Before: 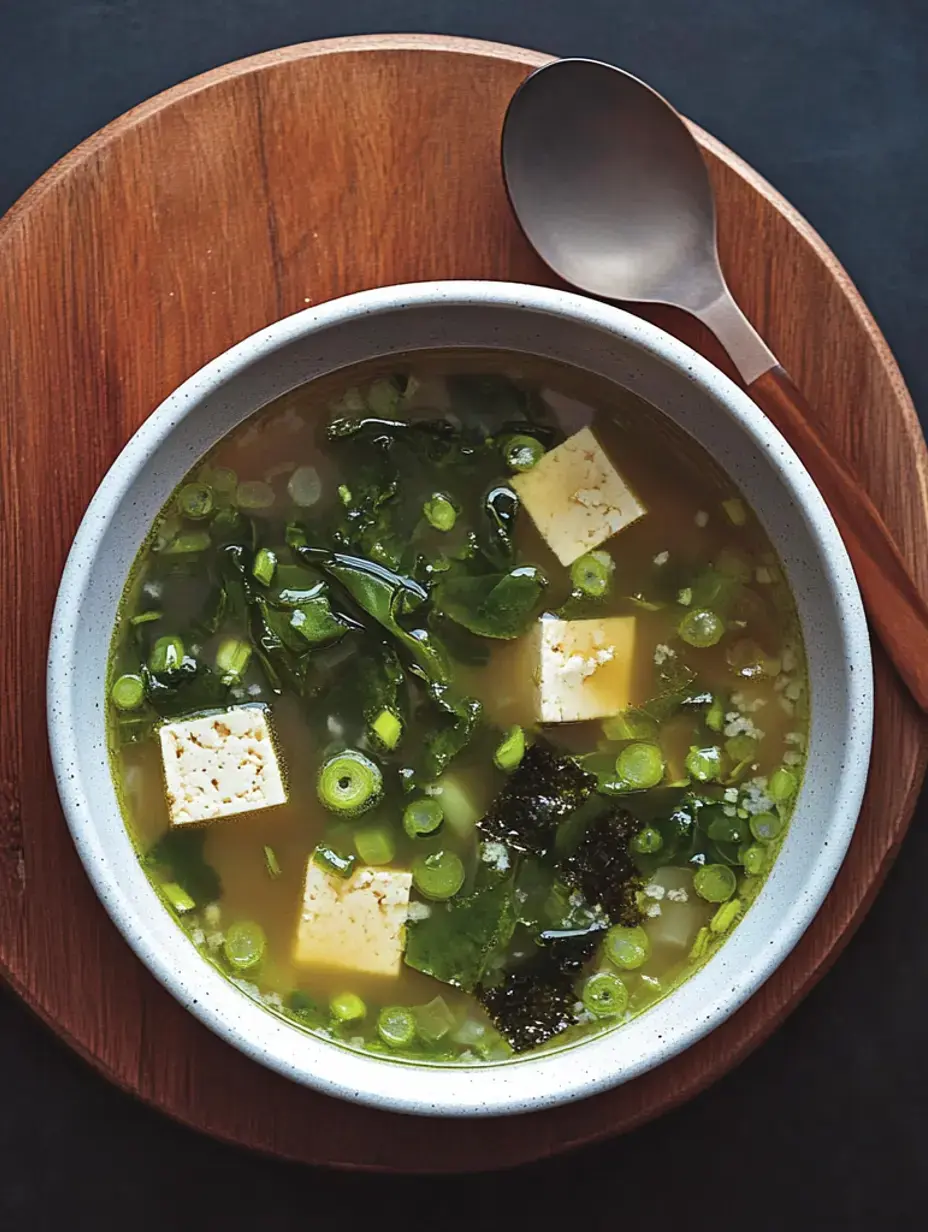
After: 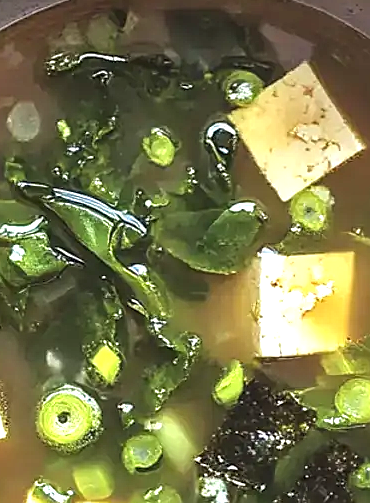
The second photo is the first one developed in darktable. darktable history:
sharpen: on, module defaults
crop: left 30.35%, top 29.633%, right 29.736%, bottom 29.484%
local contrast: on, module defaults
exposure: black level correction 0, exposure 1.027 EV, compensate highlight preservation false
